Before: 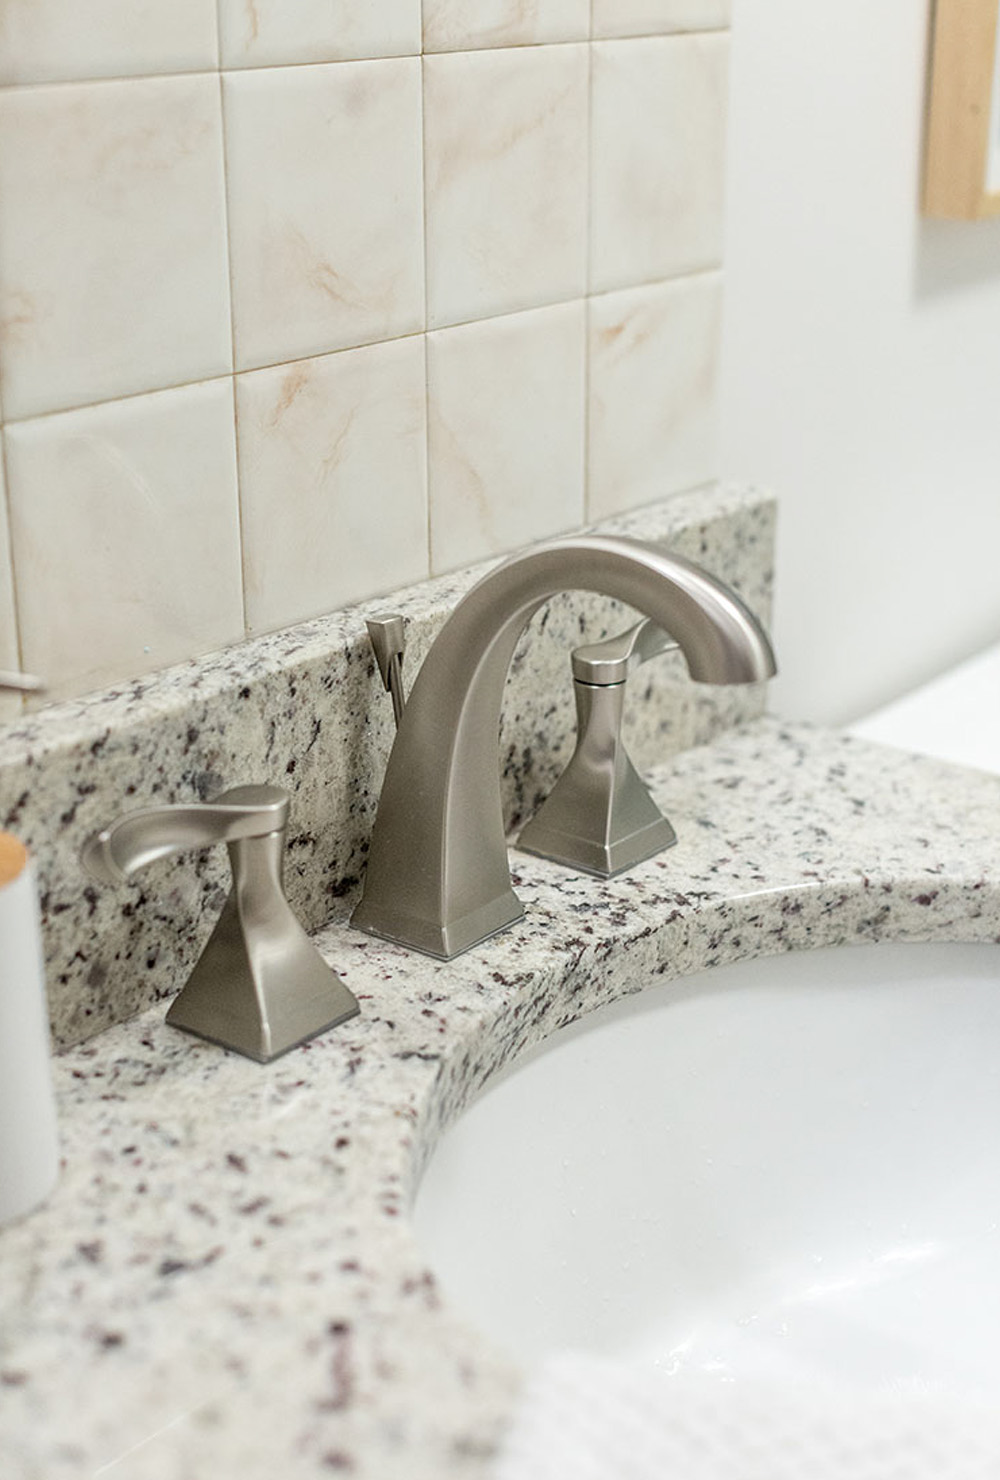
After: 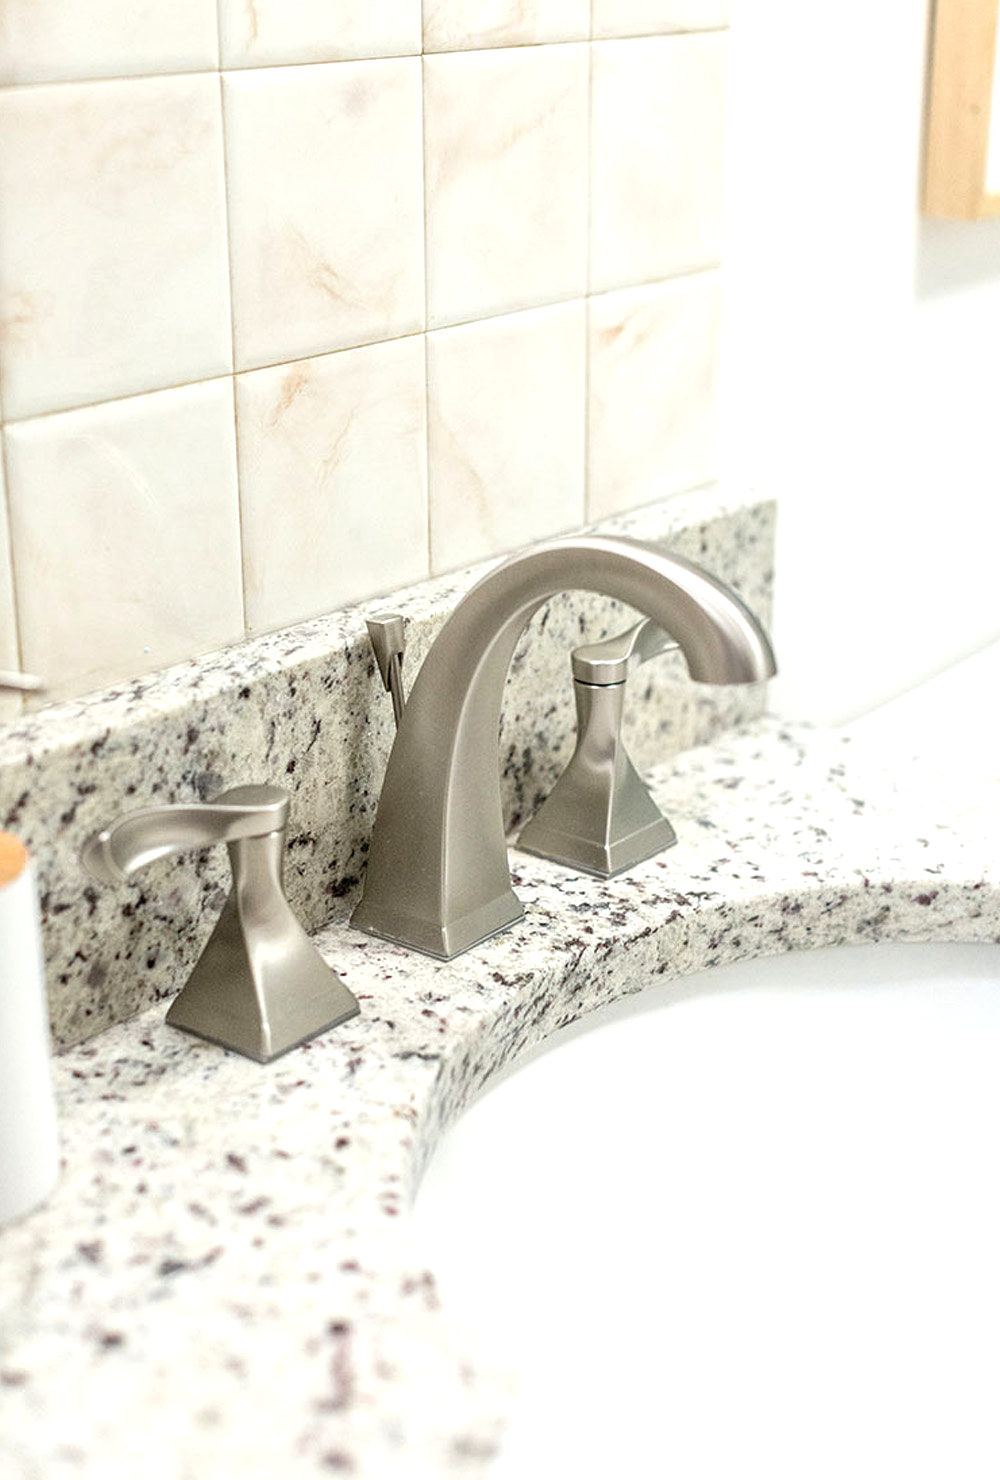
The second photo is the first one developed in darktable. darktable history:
exposure: exposure 0.611 EV, compensate highlight preservation false
